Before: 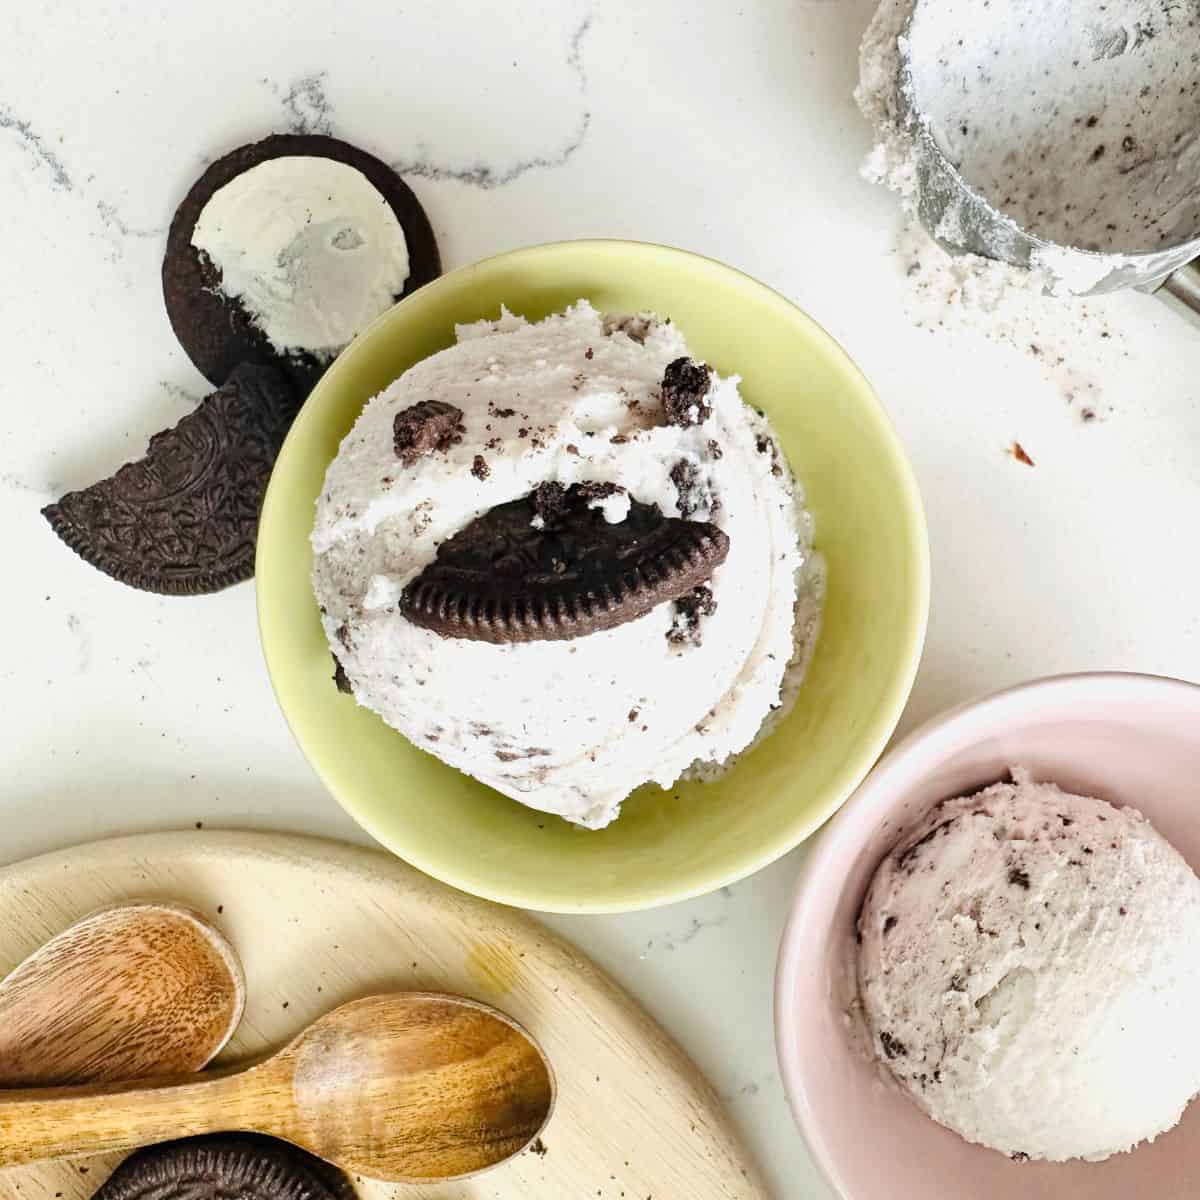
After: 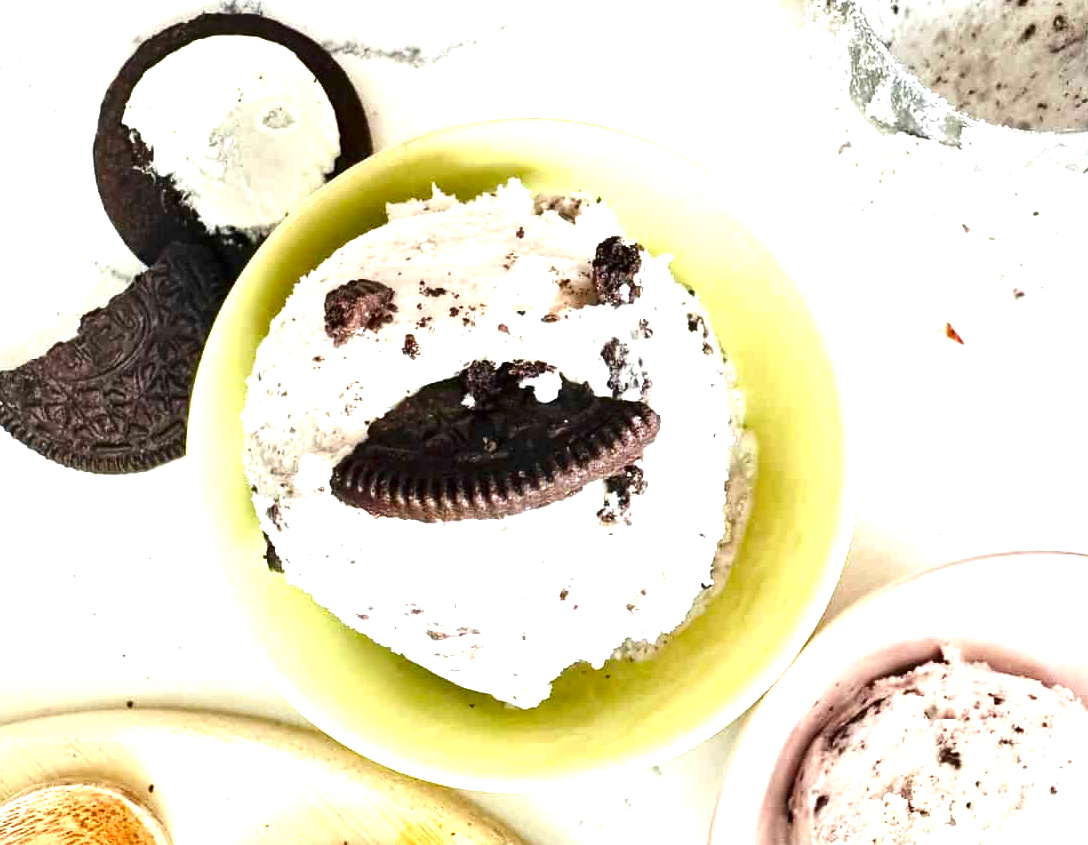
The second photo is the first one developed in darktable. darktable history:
contrast brightness saturation: contrast 0.067, brightness -0.147, saturation 0.113
crop: left 5.795%, top 10.136%, right 3.497%, bottom 19.39%
exposure: black level correction 0, exposure 1.104 EV, compensate highlight preservation false
